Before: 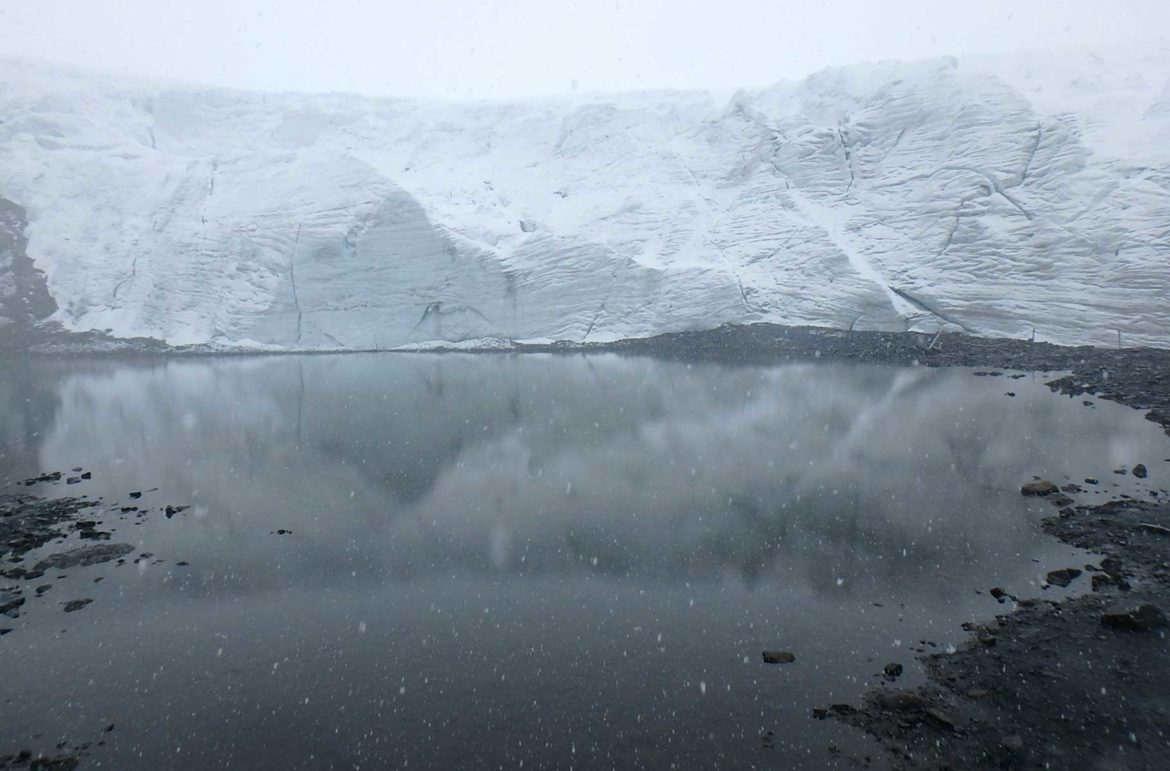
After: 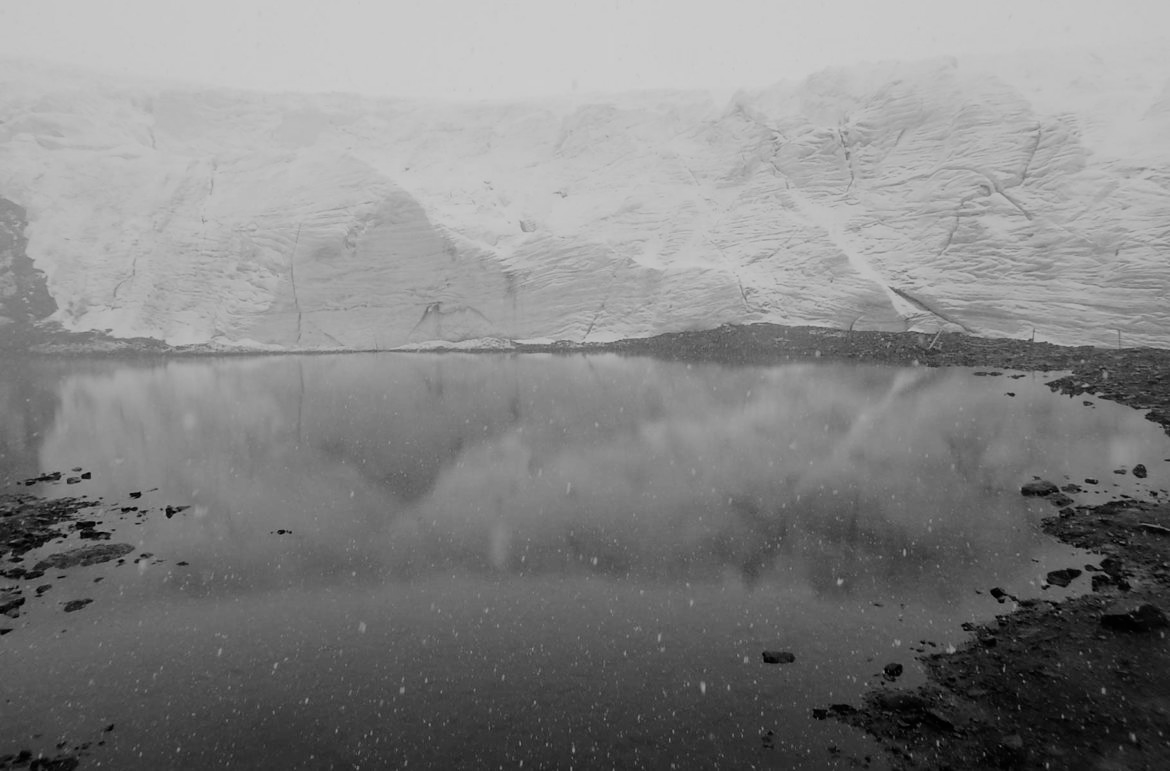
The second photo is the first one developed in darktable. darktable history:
white balance: red 0.98, blue 1.034
monochrome: on, module defaults
filmic rgb: black relative exposure -7.65 EV, white relative exposure 4.56 EV, hardness 3.61
